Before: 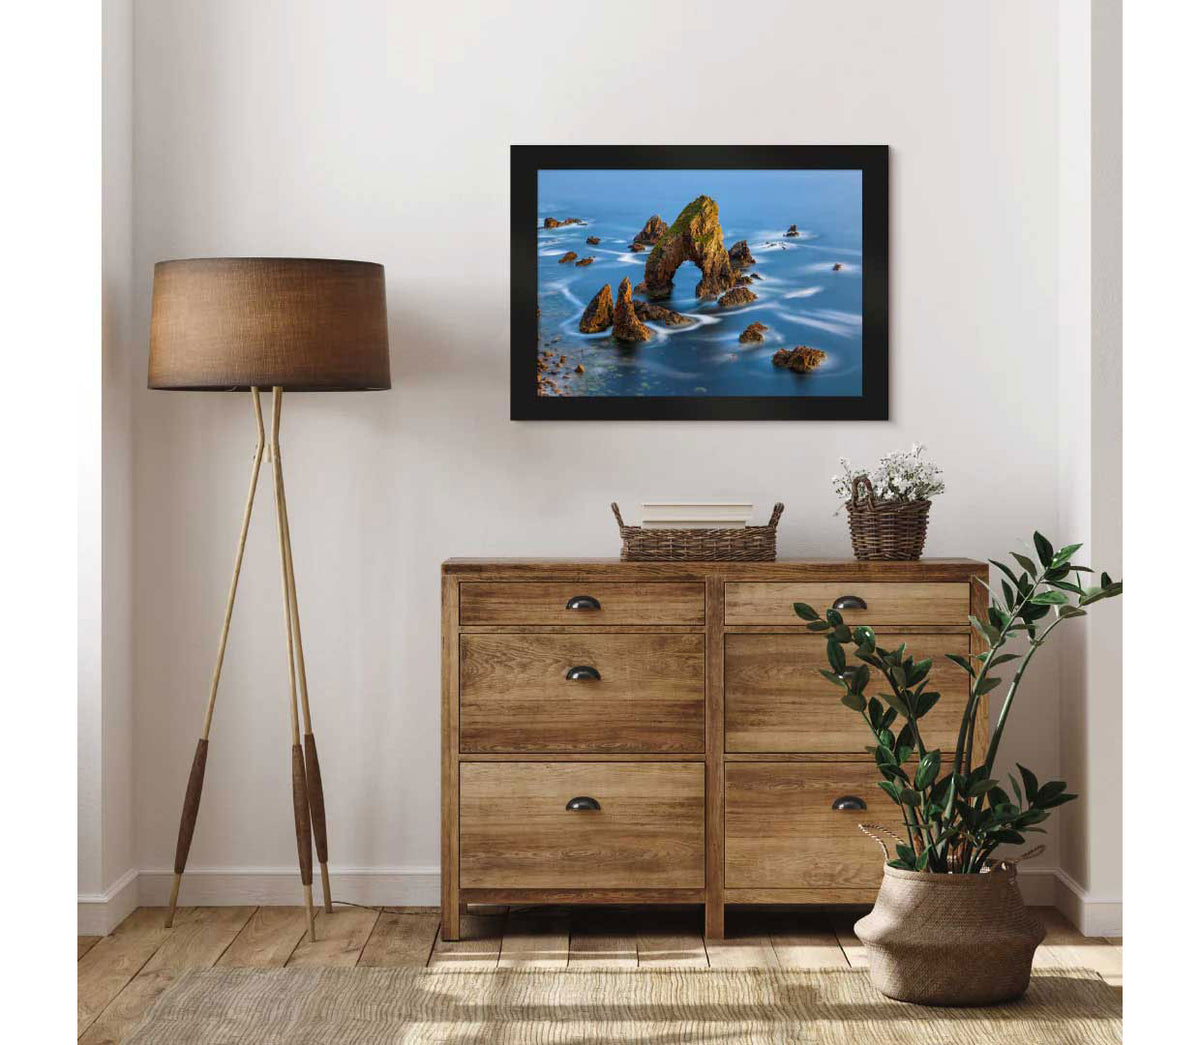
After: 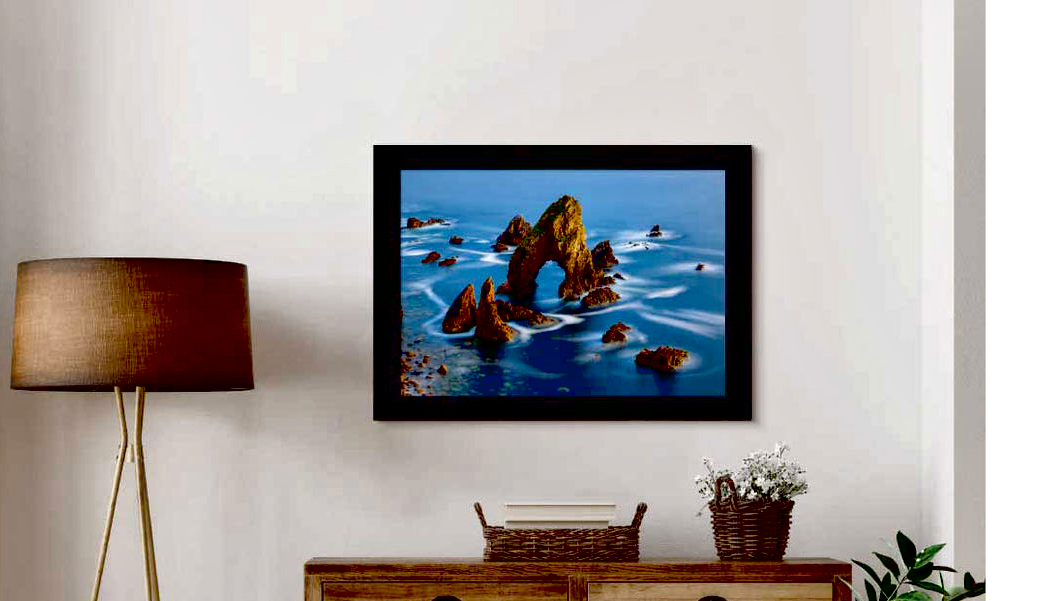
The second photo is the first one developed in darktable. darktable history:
exposure: black level correction 0.057, compensate highlight preservation false
crop and rotate: left 11.43%, bottom 42.467%
local contrast: mode bilateral grid, contrast 21, coarseness 51, detail 157%, midtone range 0.2
